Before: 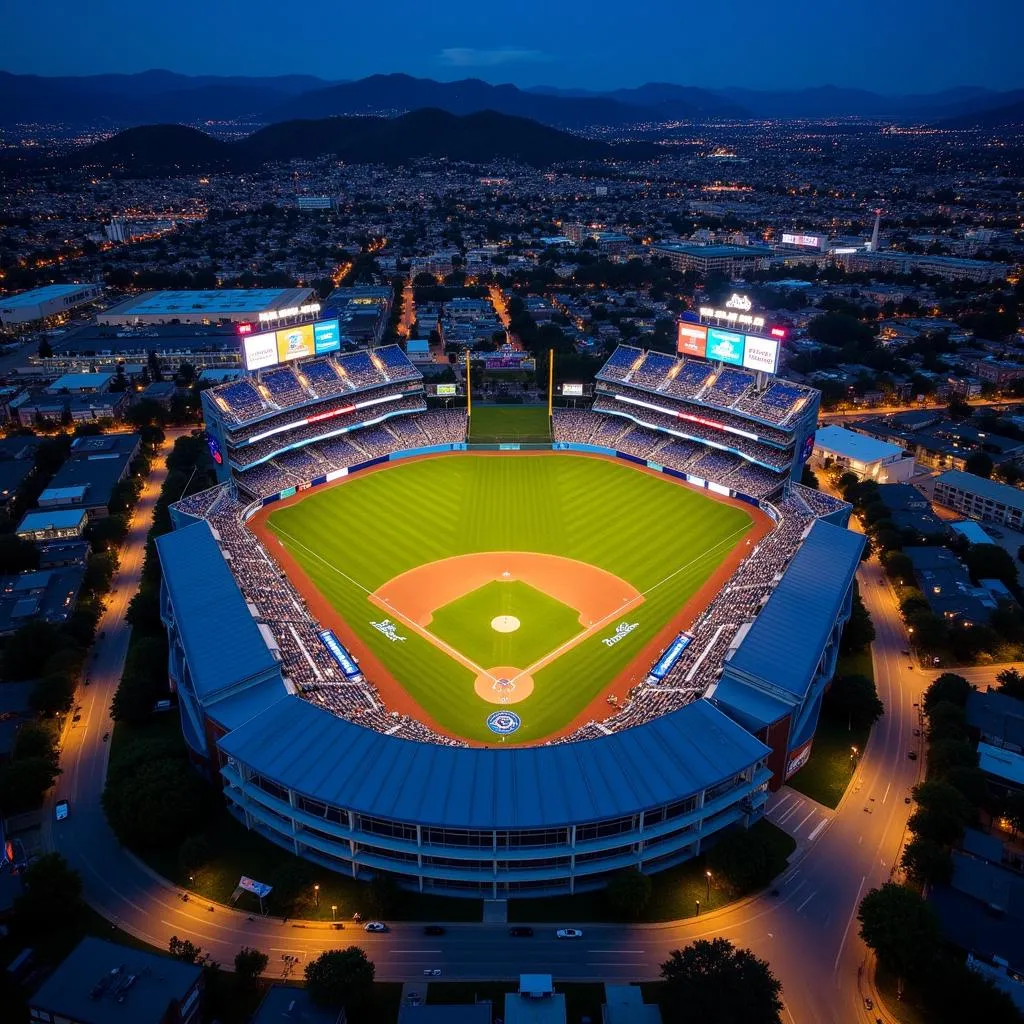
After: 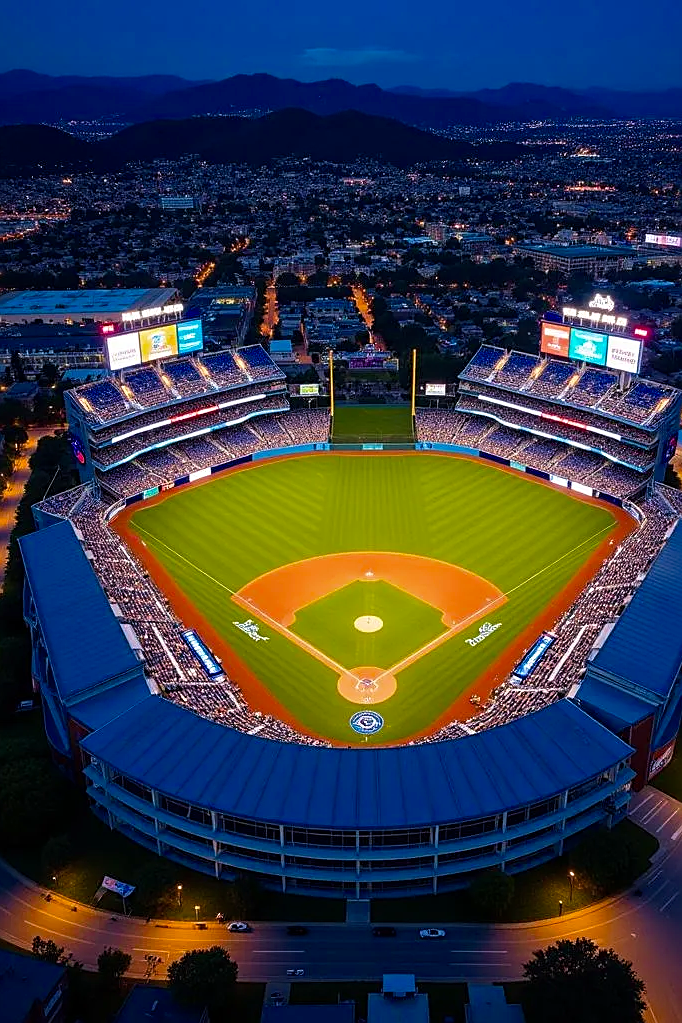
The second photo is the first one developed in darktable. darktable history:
crop and rotate: left 13.409%, right 19.924%
velvia: on, module defaults
color balance rgb: perceptual saturation grading › global saturation 8.89%, saturation formula JzAzBz (2021)
sharpen: on, module defaults
